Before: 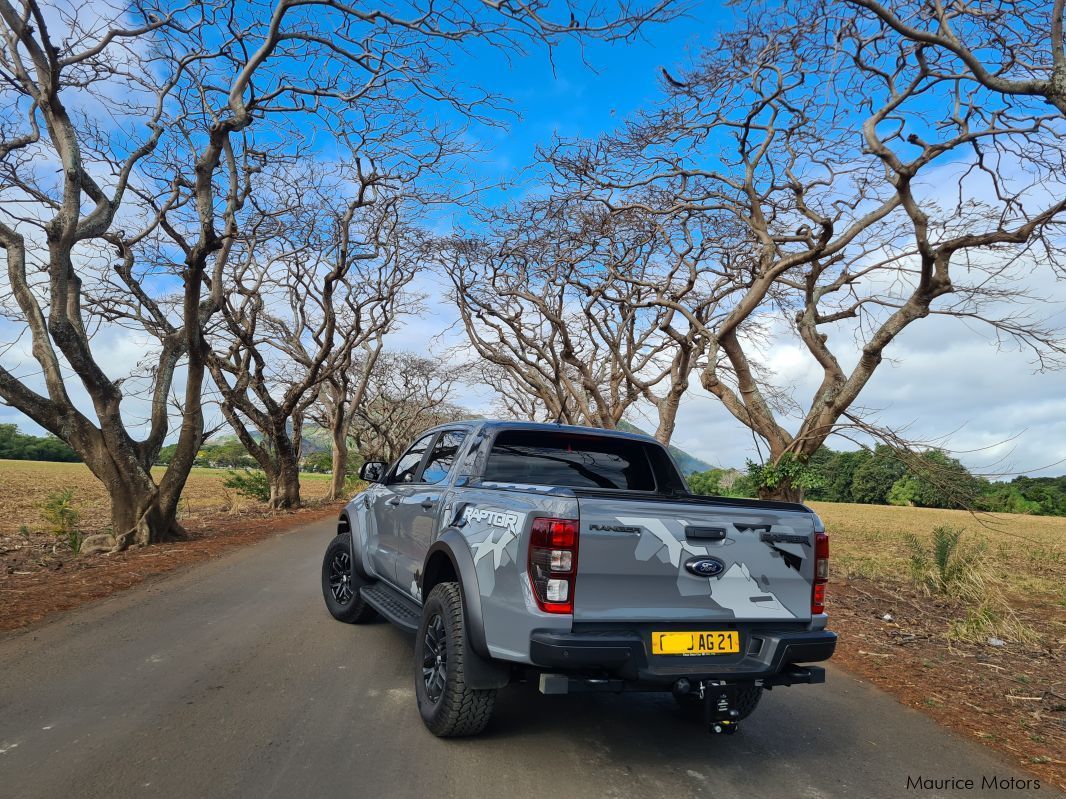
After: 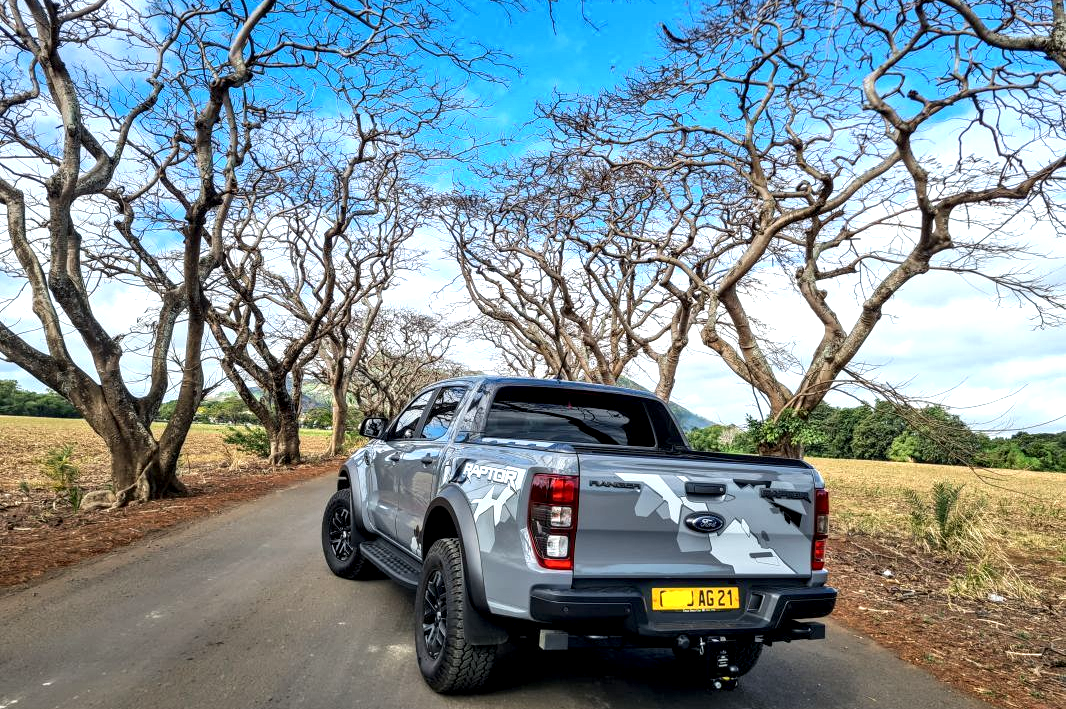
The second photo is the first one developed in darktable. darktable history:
crop and rotate: top 5.545%, bottom 5.642%
local contrast: highlights 60%, shadows 60%, detail 160%
exposure: black level correction 0, exposure 0.592 EV, compensate highlight preservation false
